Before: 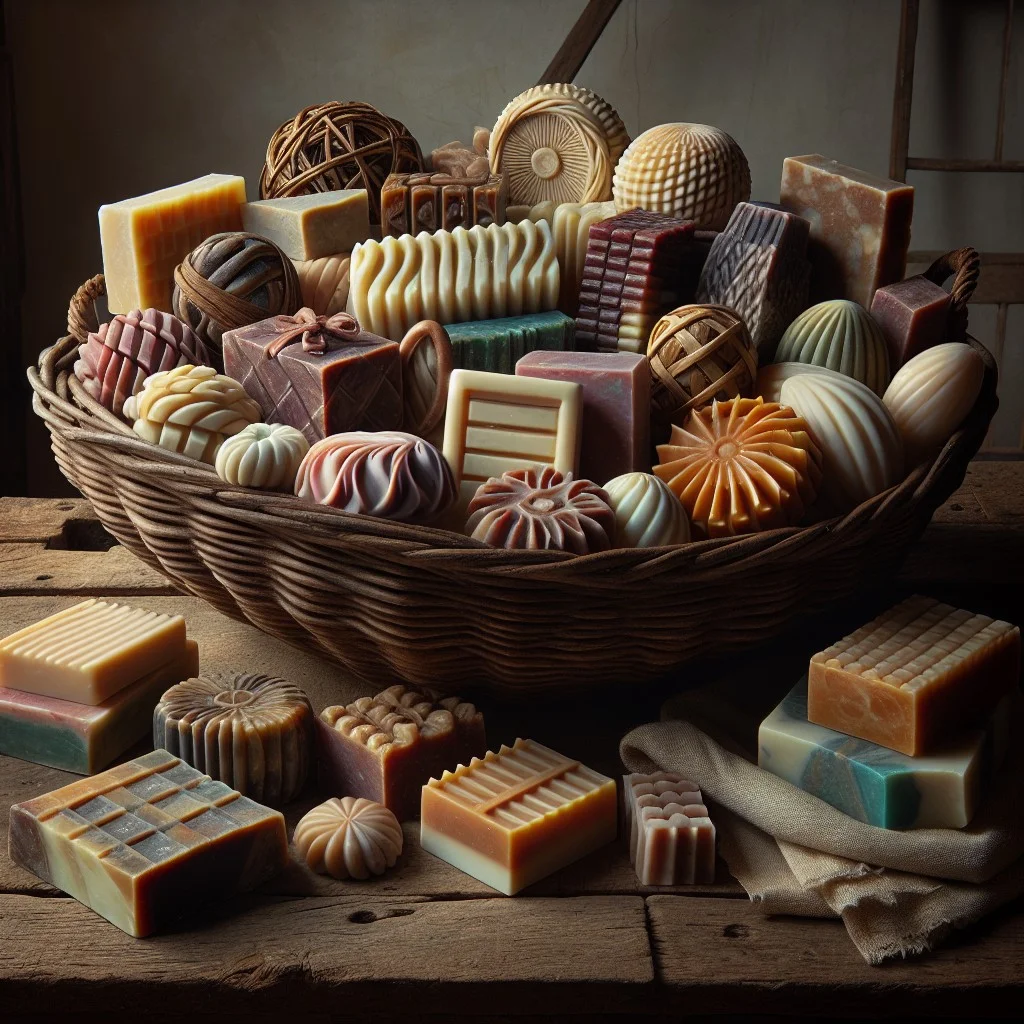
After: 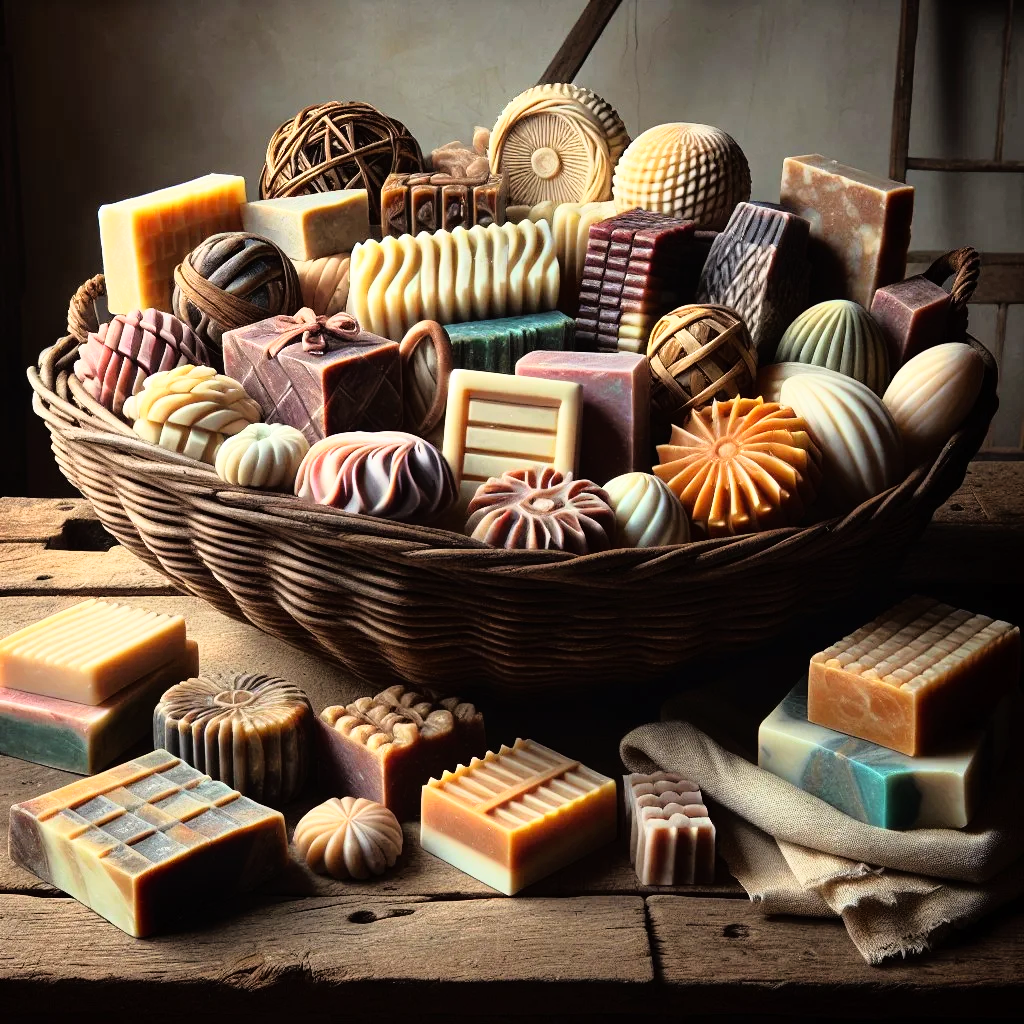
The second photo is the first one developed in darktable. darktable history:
tone equalizer: edges refinement/feathering 500, mask exposure compensation -1.57 EV, preserve details no
base curve: curves: ch0 [(0, 0) (0.012, 0.01) (0.073, 0.168) (0.31, 0.711) (0.645, 0.957) (1, 1)]
